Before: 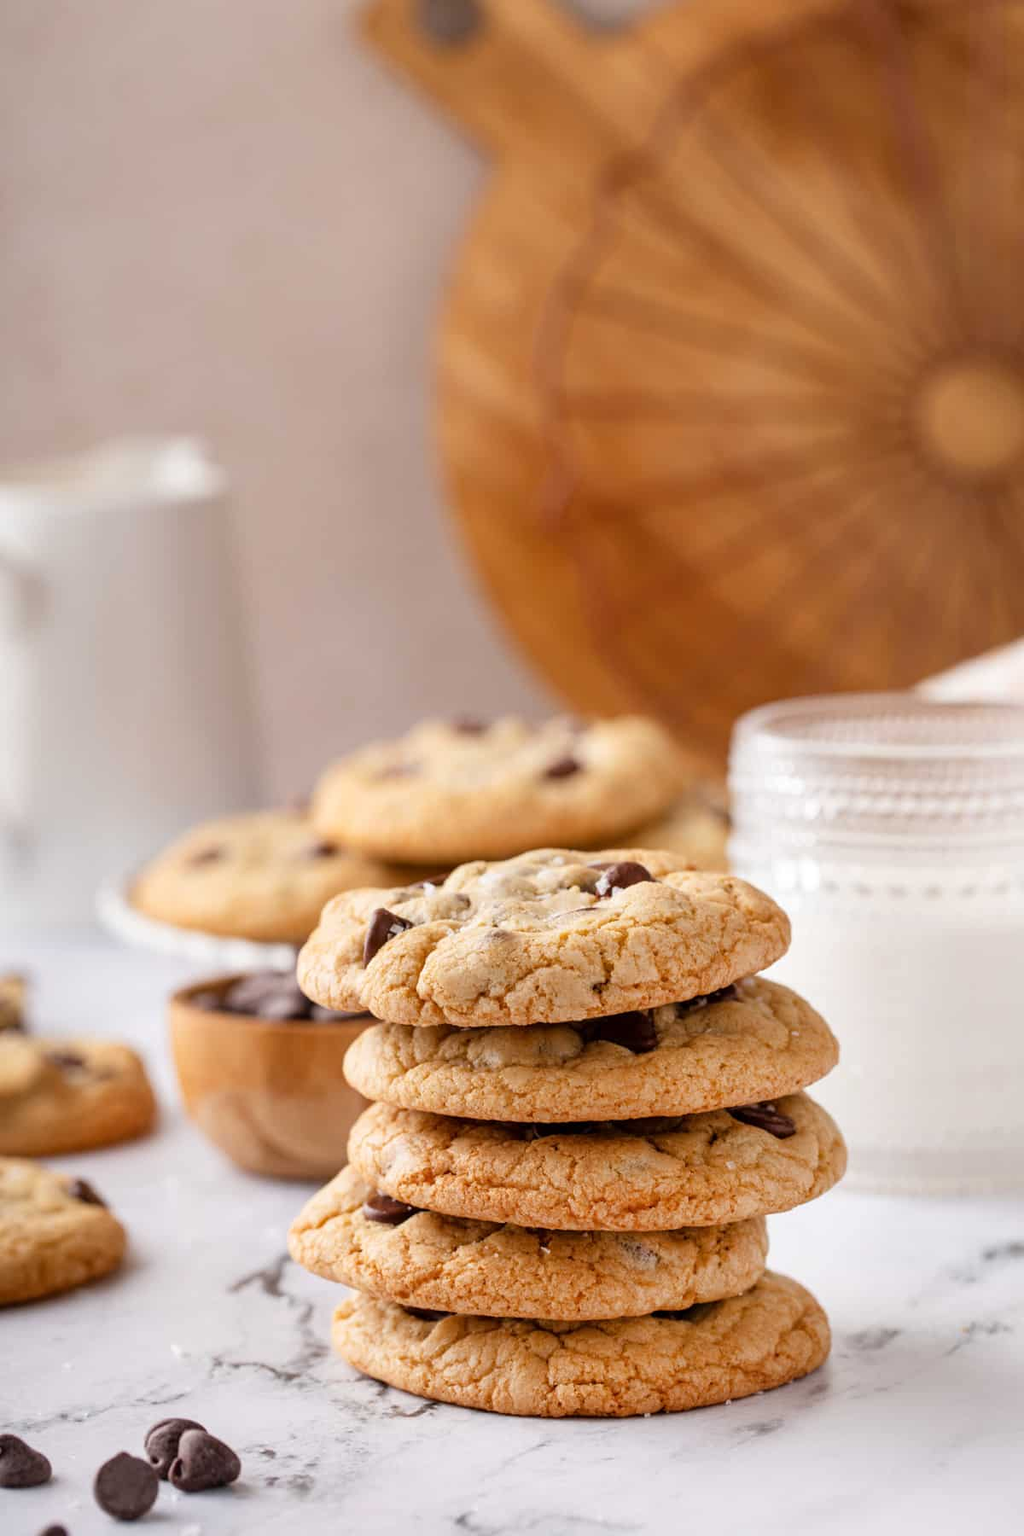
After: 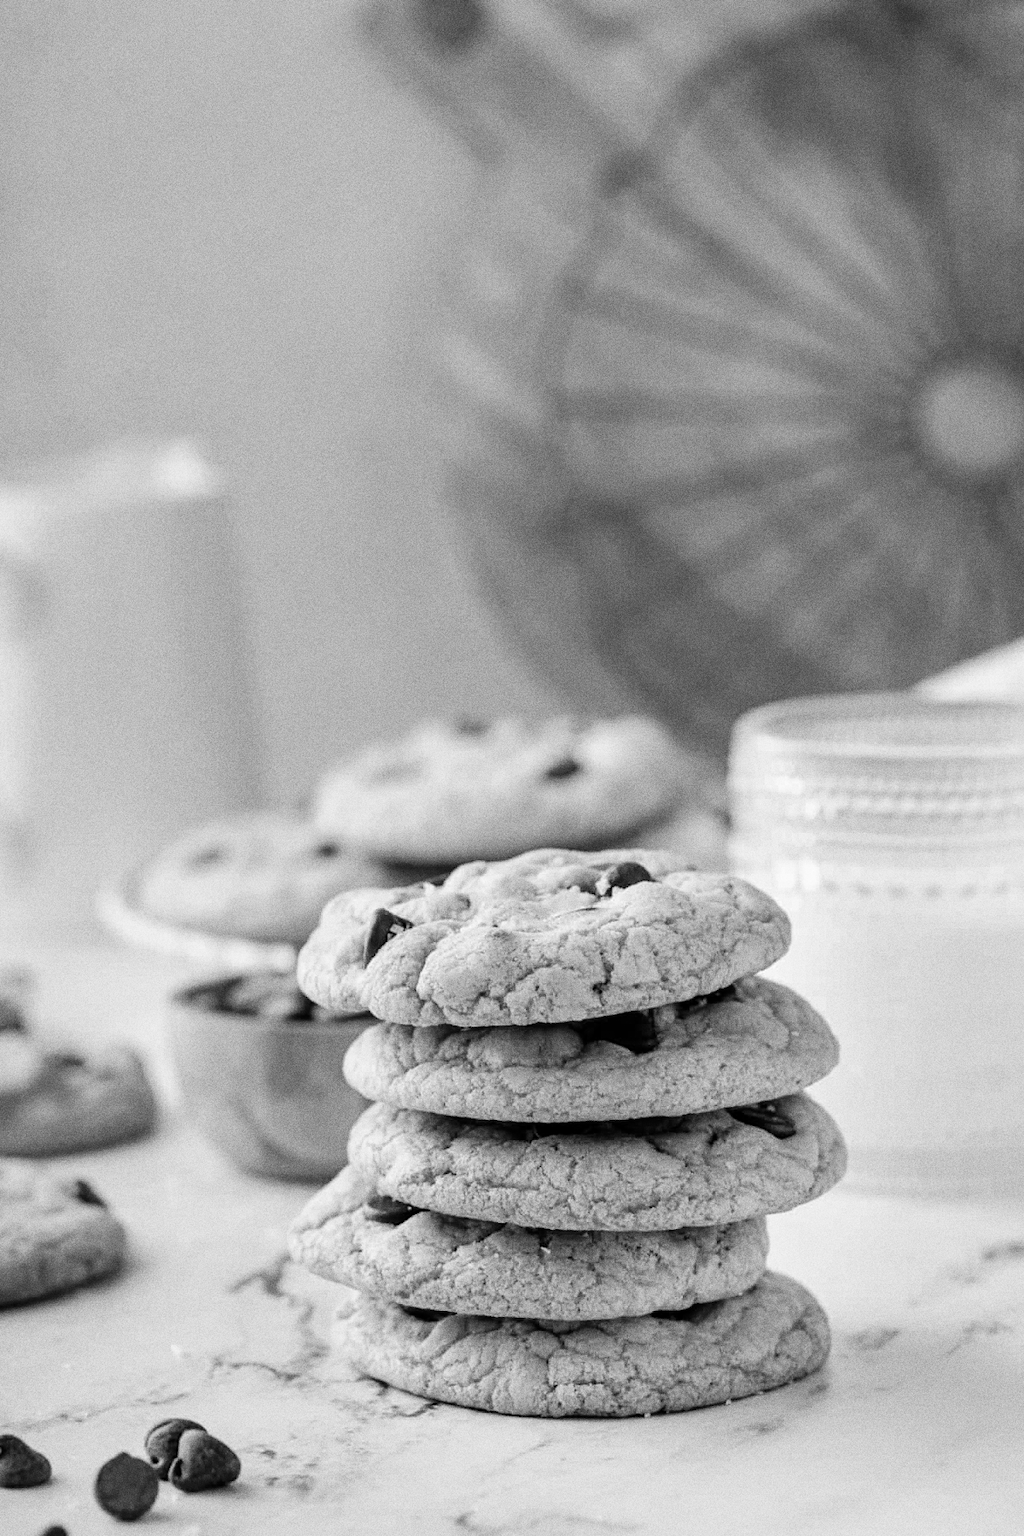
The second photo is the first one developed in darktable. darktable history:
tone curve: curves: ch0 [(0.003, 0) (0.066, 0.031) (0.163, 0.112) (0.264, 0.238) (0.395, 0.408) (0.517, 0.56) (0.684, 0.734) (0.791, 0.814) (1, 1)]; ch1 [(0, 0) (0.164, 0.115) (0.337, 0.332) (0.39, 0.398) (0.464, 0.461) (0.501, 0.5) (0.507, 0.5) (0.534, 0.532) (0.577, 0.59) (0.652, 0.681) (0.733, 0.749) (0.811, 0.796) (1, 1)]; ch2 [(0, 0) (0.337, 0.382) (0.464, 0.476) (0.501, 0.5) (0.527, 0.54) (0.551, 0.565) (0.6, 0.59) (0.687, 0.675) (1, 1)], color space Lab, independent channels, preserve colors none
grain: coarseness 0.09 ISO, strength 40%
color correction: highlights a* -4.18, highlights b* -10.81
local contrast: mode bilateral grid, contrast 10, coarseness 25, detail 115%, midtone range 0.2
monochrome: a 32, b 64, size 2.3
